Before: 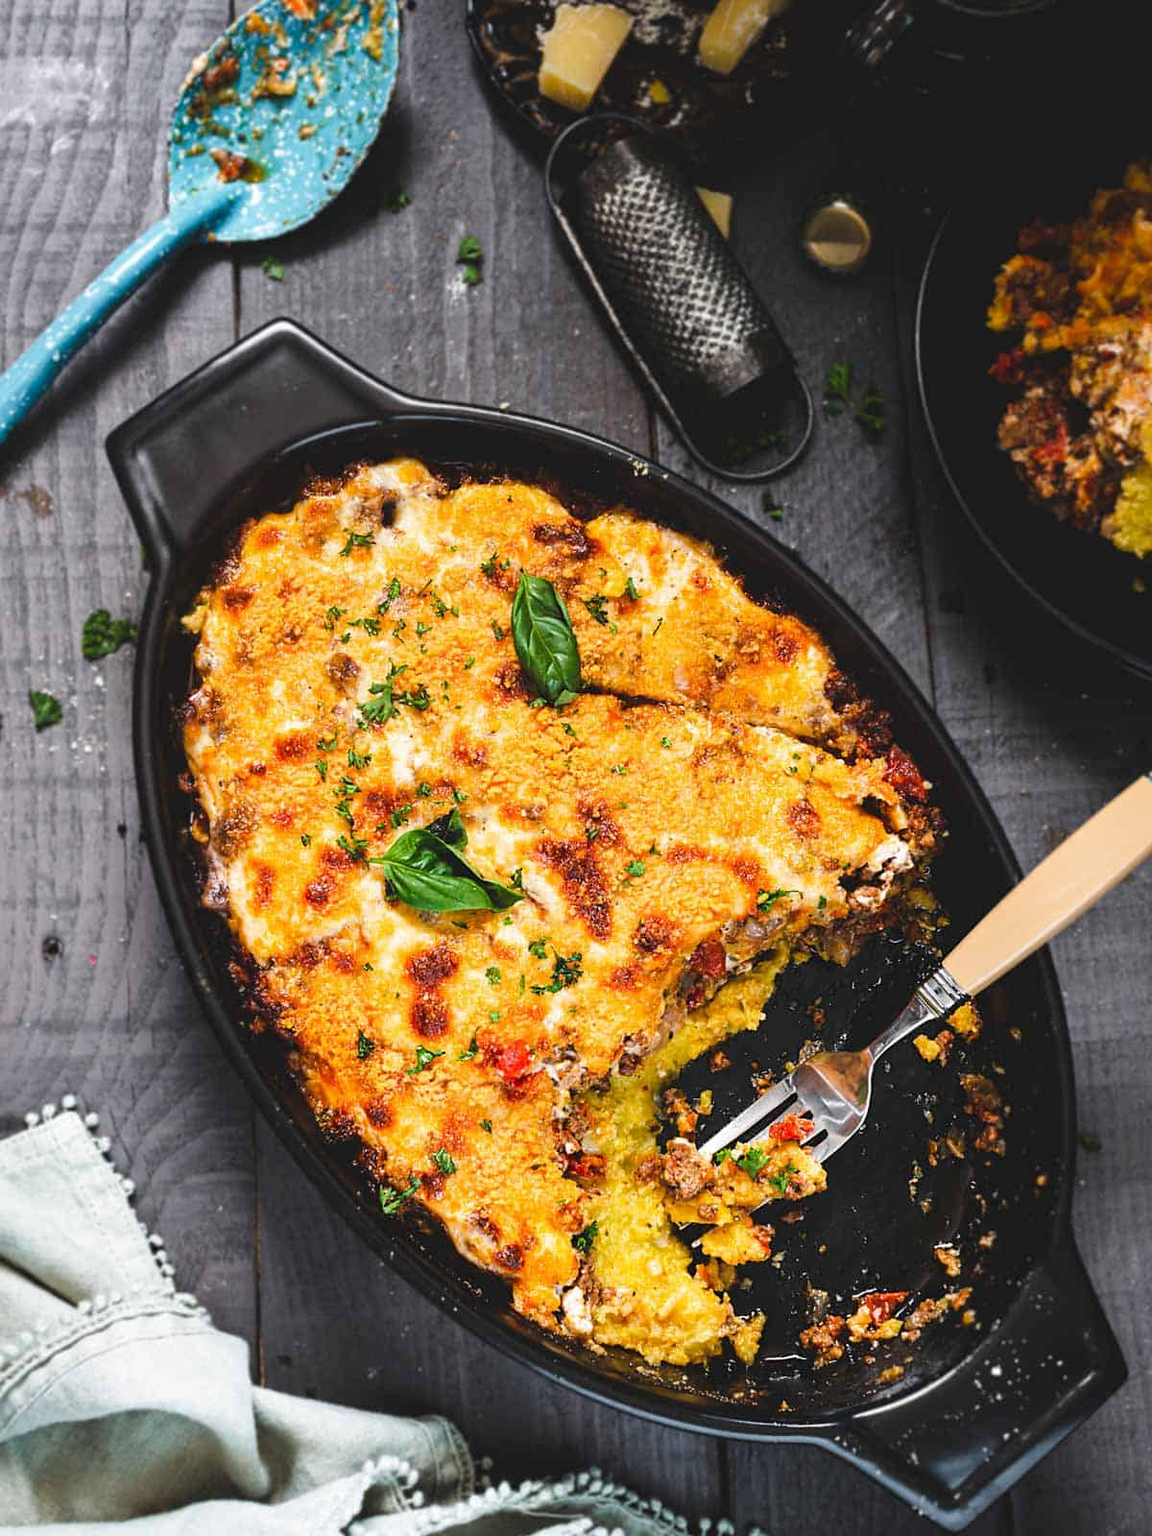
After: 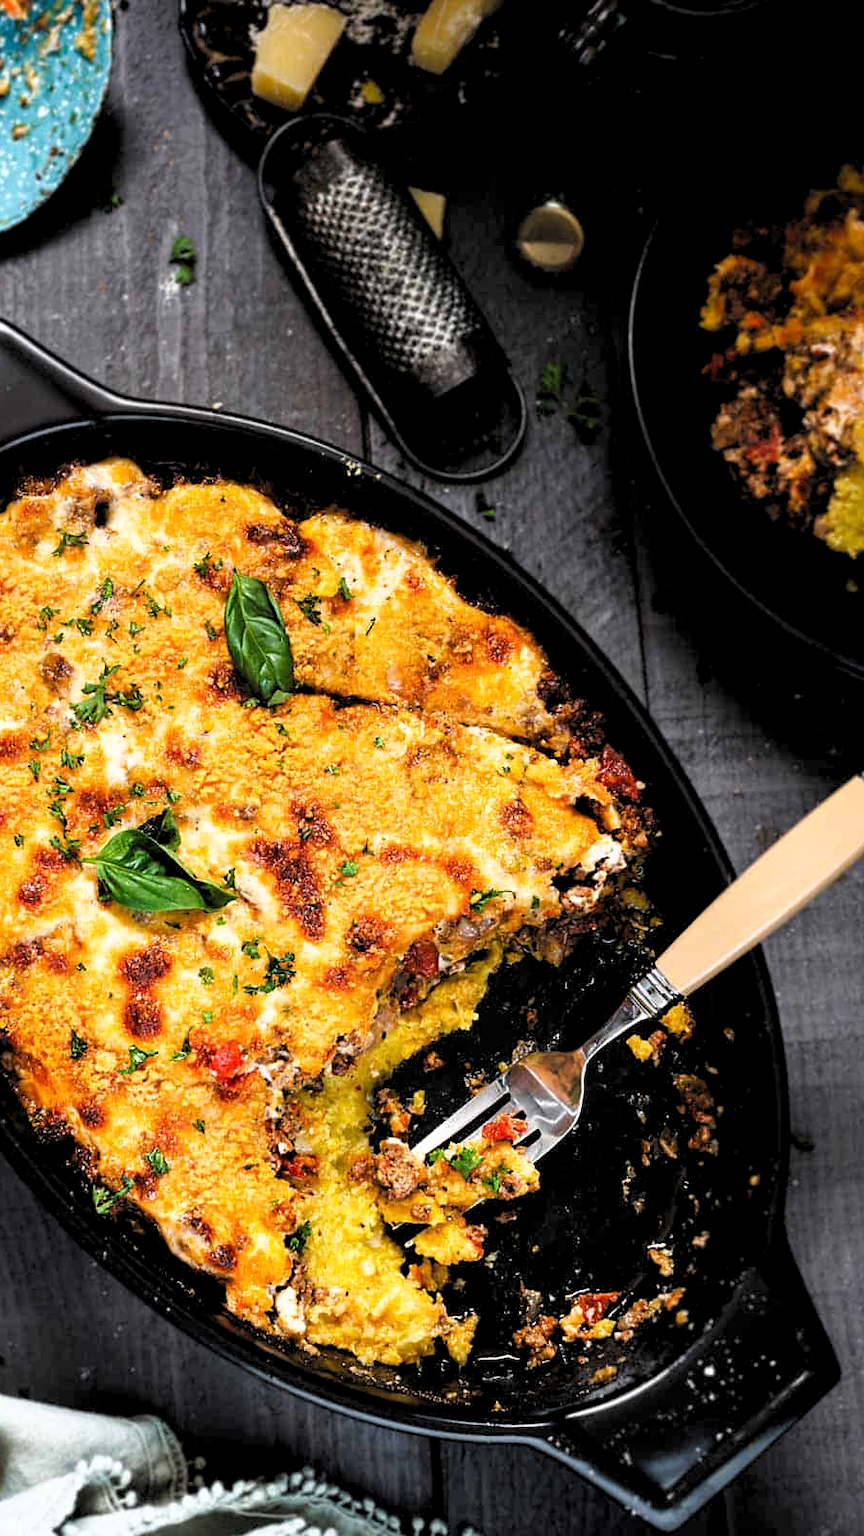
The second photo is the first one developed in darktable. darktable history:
base curve: curves: ch0 [(0.017, 0) (0.425, 0.441) (0.844, 0.933) (1, 1)]
crop and rotate: left 24.97%
